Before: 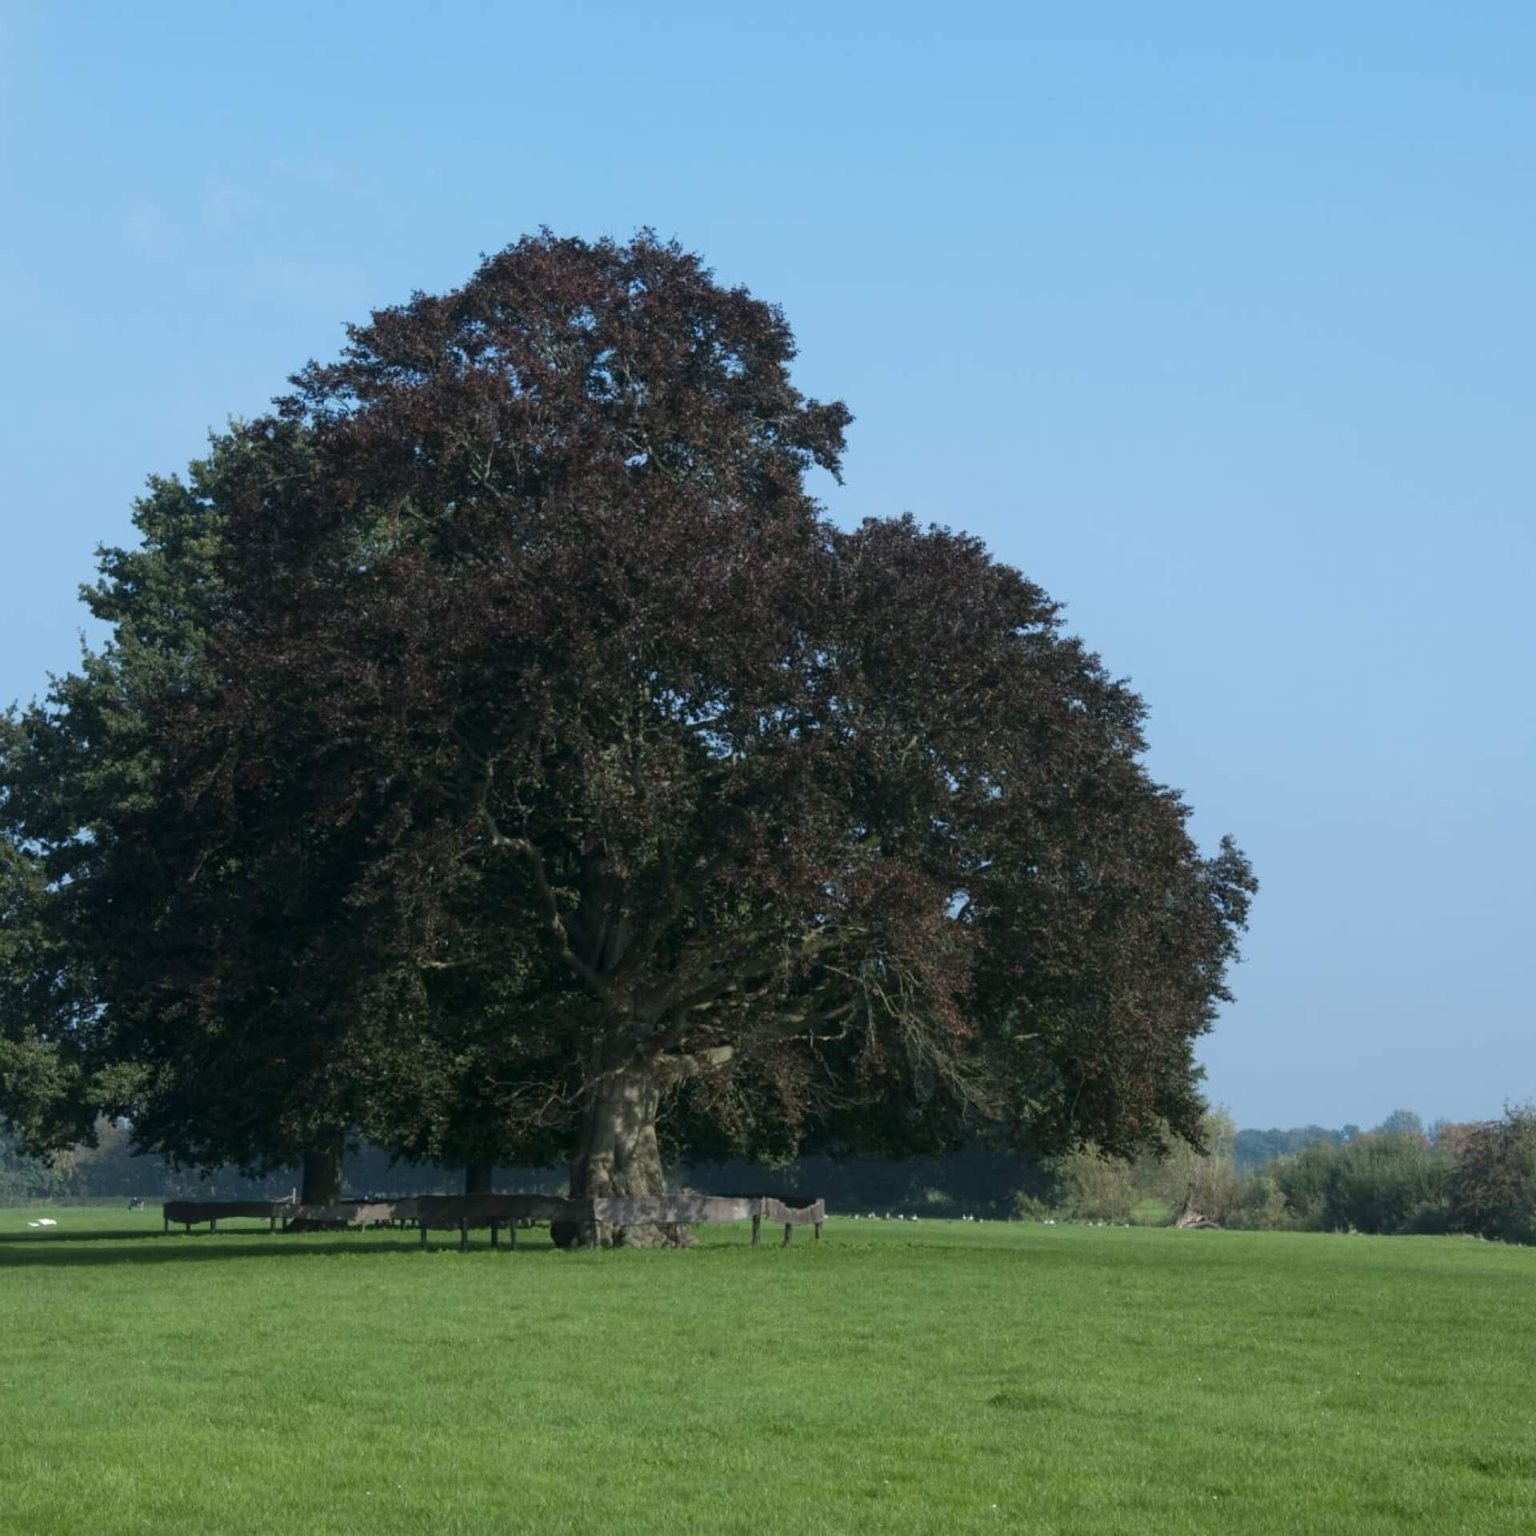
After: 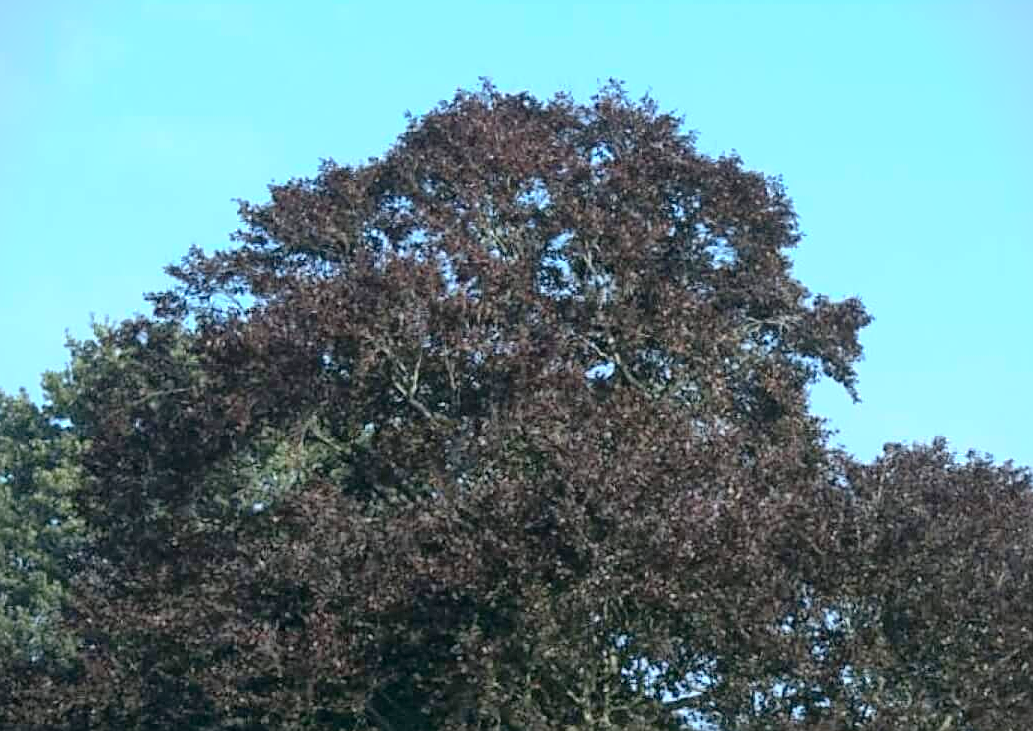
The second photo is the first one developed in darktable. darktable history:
exposure: black level correction 0, exposure 0.678 EV, compensate highlight preservation false
shadows and highlights: on, module defaults
vignetting: fall-off start 99.68%
crop: left 10.184%, top 10.626%, right 35.969%, bottom 51.262%
tone curve: curves: ch0 [(0, 0) (0.004, 0.001) (0.02, 0.008) (0.218, 0.218) (0.664, 0.774) (0.832, 0.914) (1, 1)], color space Lab, independent channels, preserve colors none
sharpen: on, module defaults
